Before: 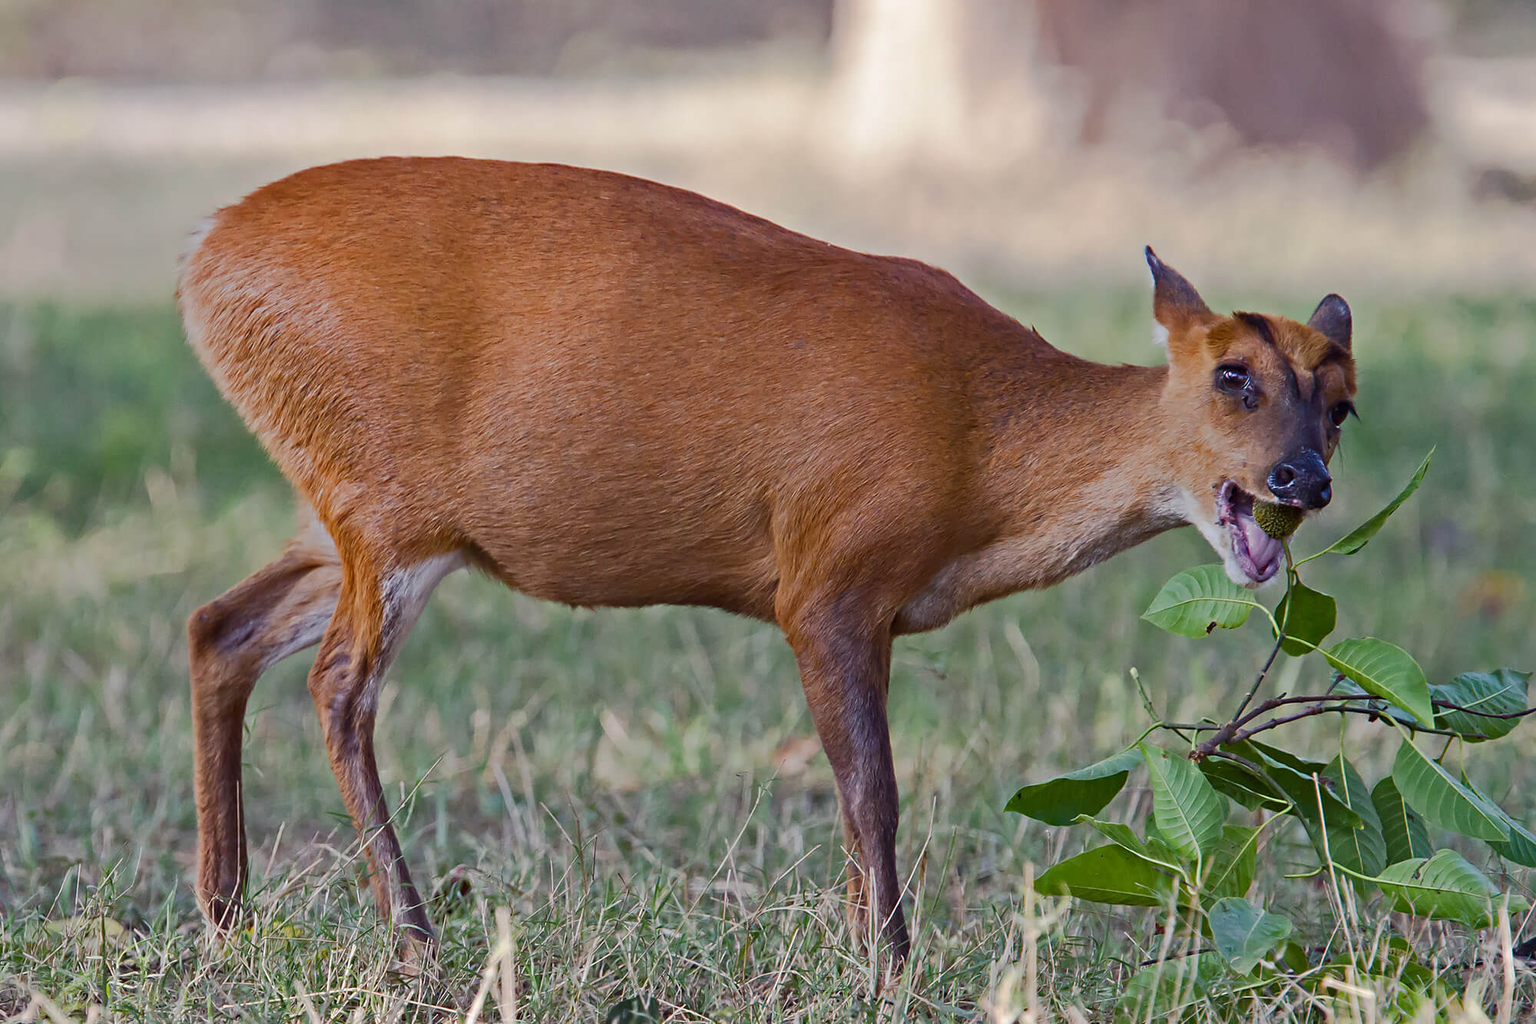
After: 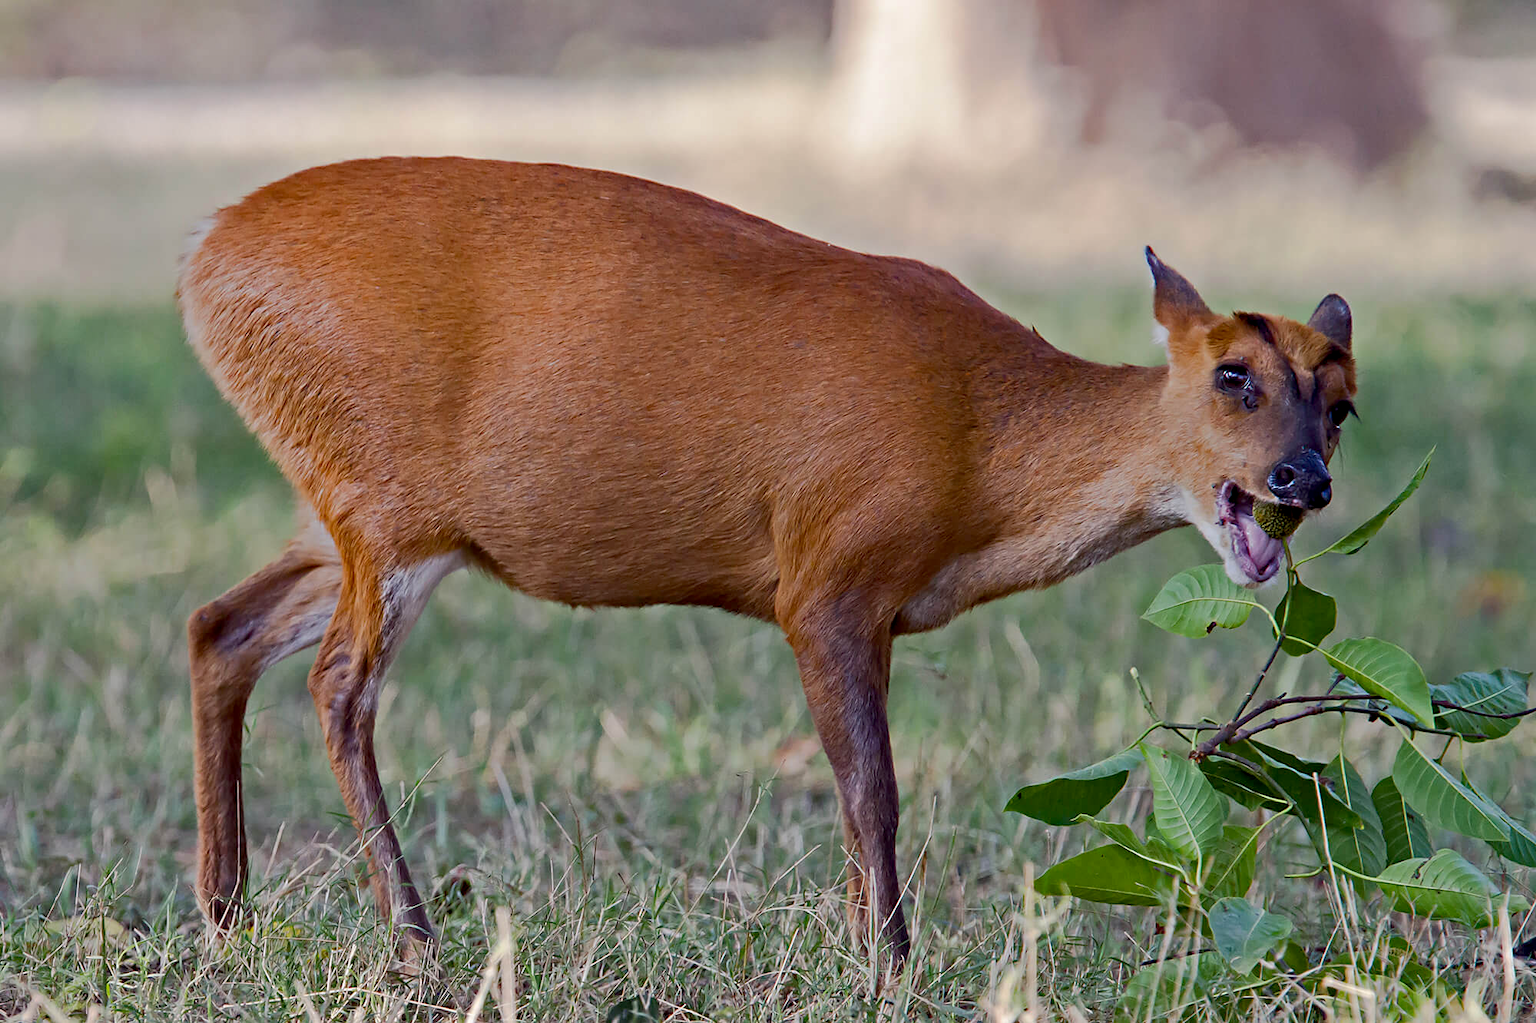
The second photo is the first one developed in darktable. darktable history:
exposure: black level correction 0.009, compensate highlight preservation false
contrast equalizer: y [[0.5 ×6], [0.5 ×6], [0.5, 0.5, 0.501, 0.545, 0.707, 0.863], [0 ×6], [0 ×6]]
